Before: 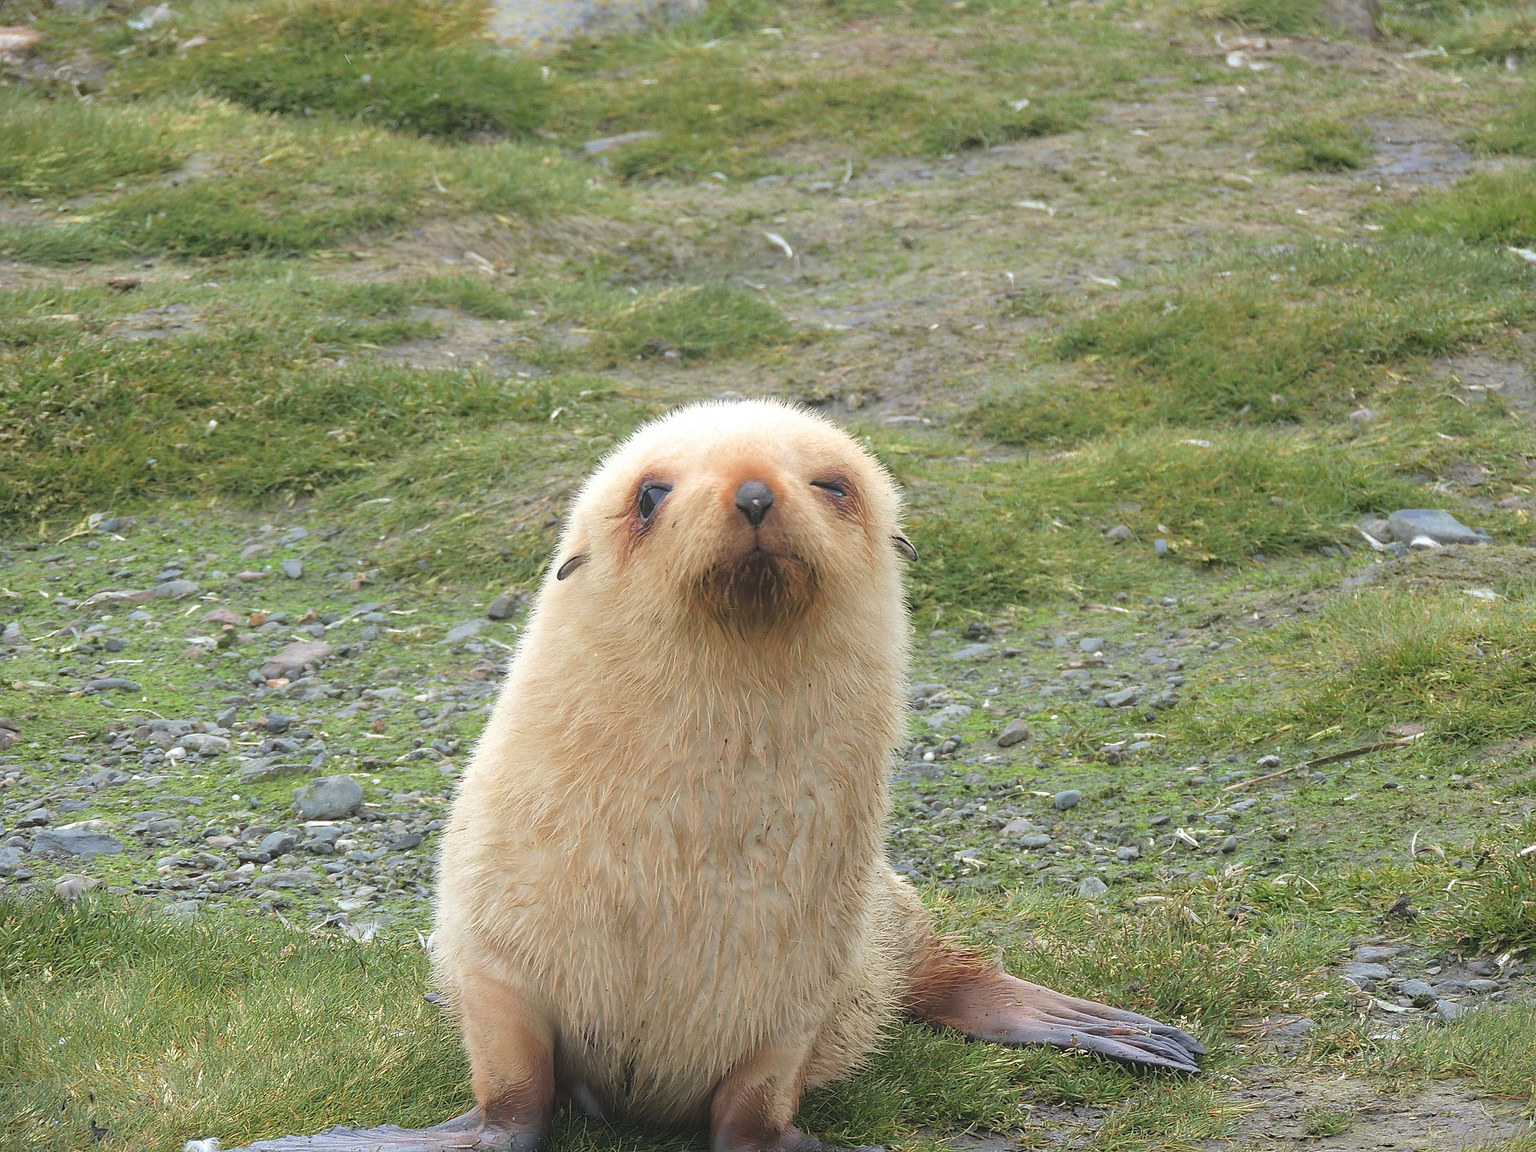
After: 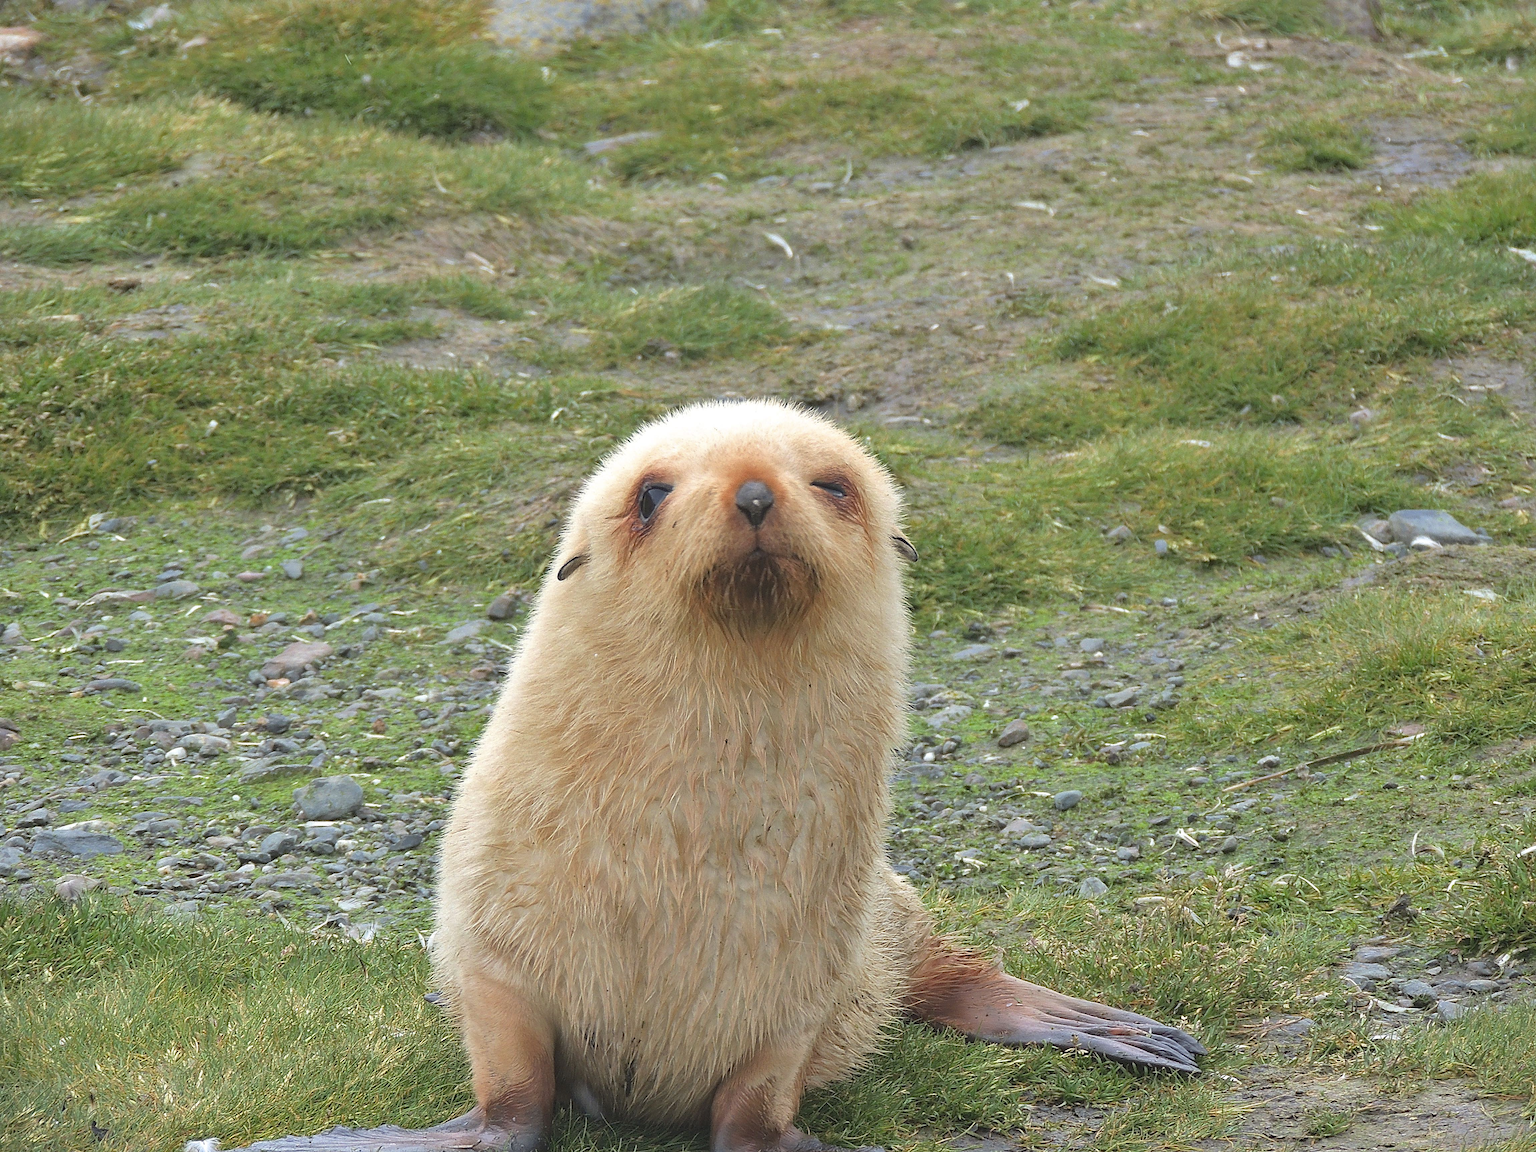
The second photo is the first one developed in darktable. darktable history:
shadows and highlights: white point adjustment 0.064, soften with gaussian
